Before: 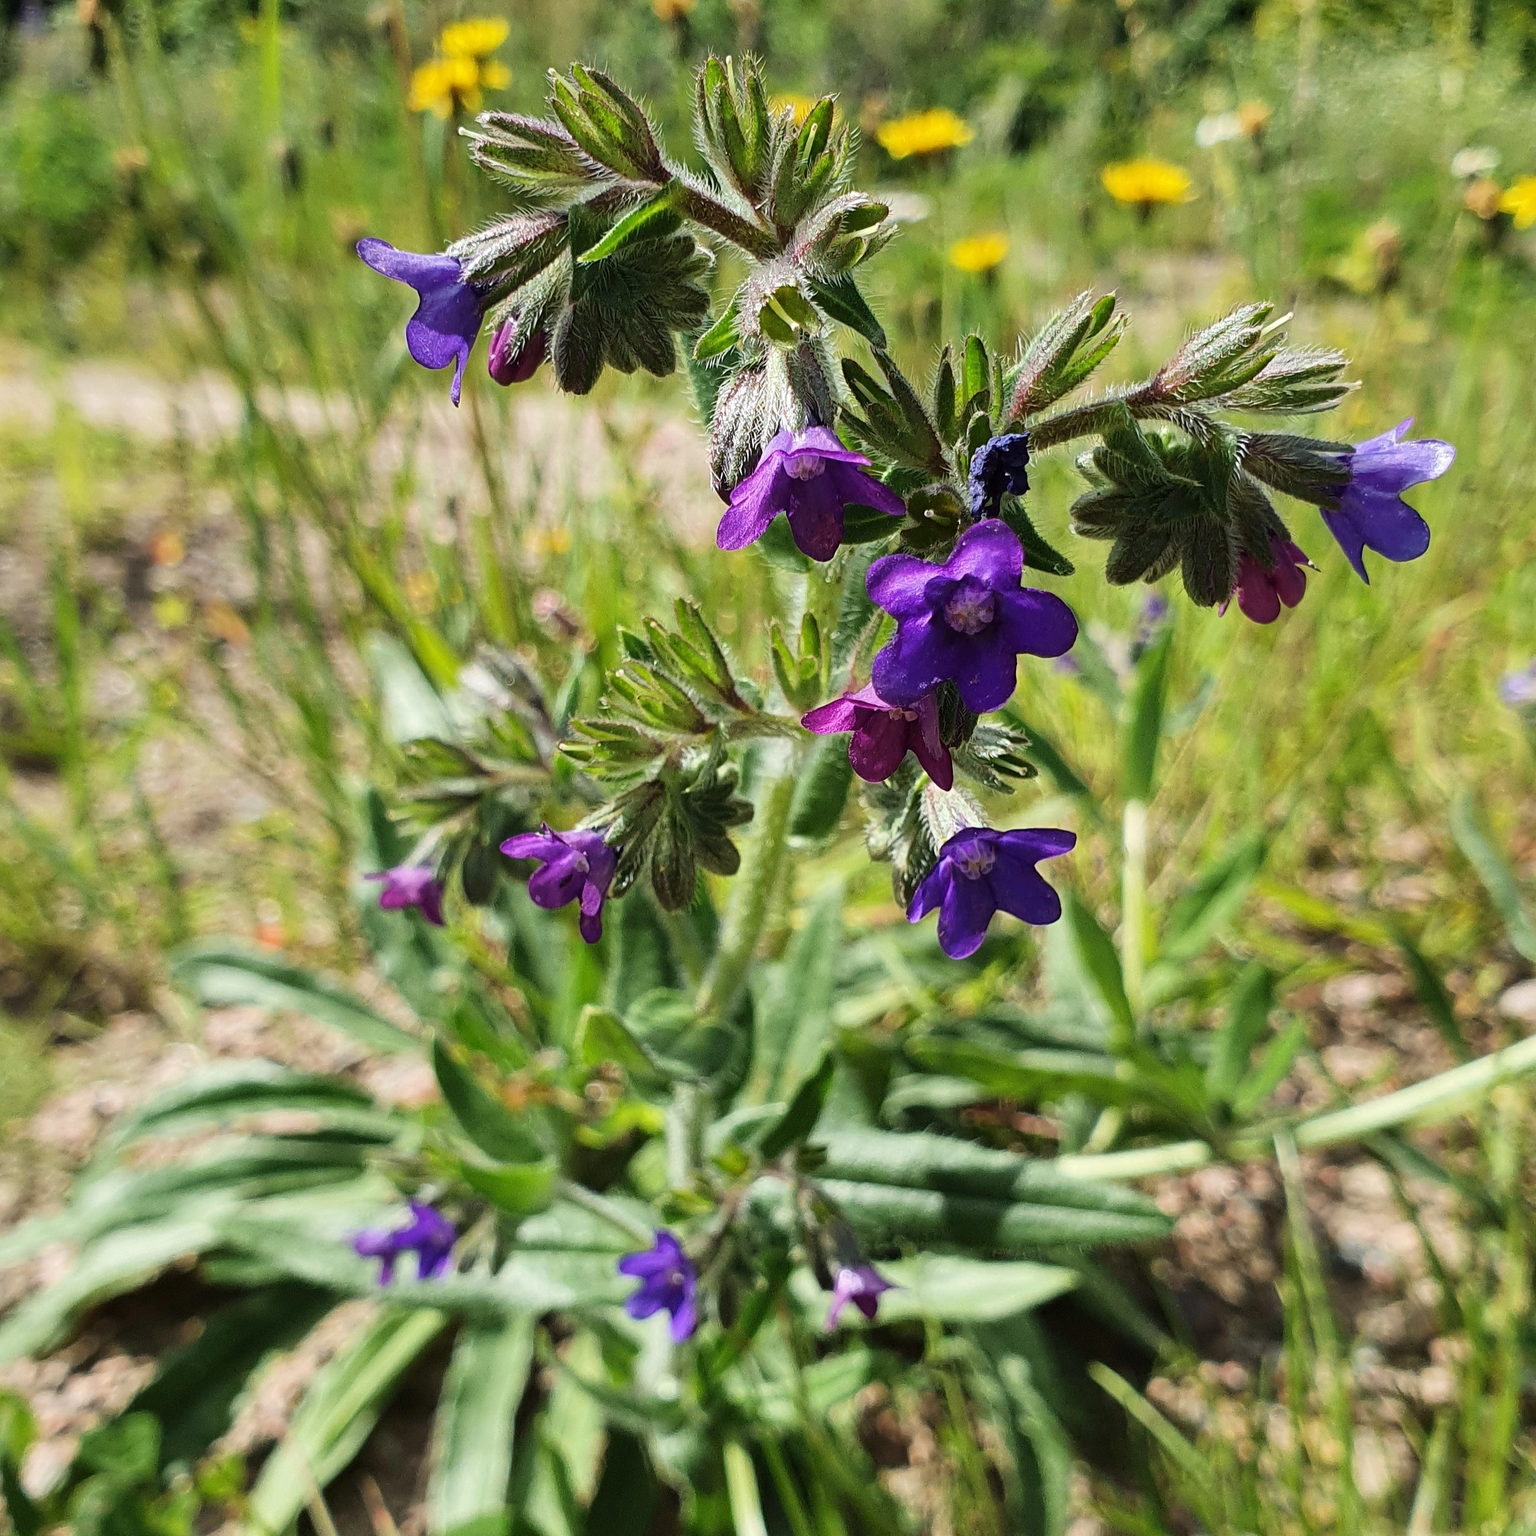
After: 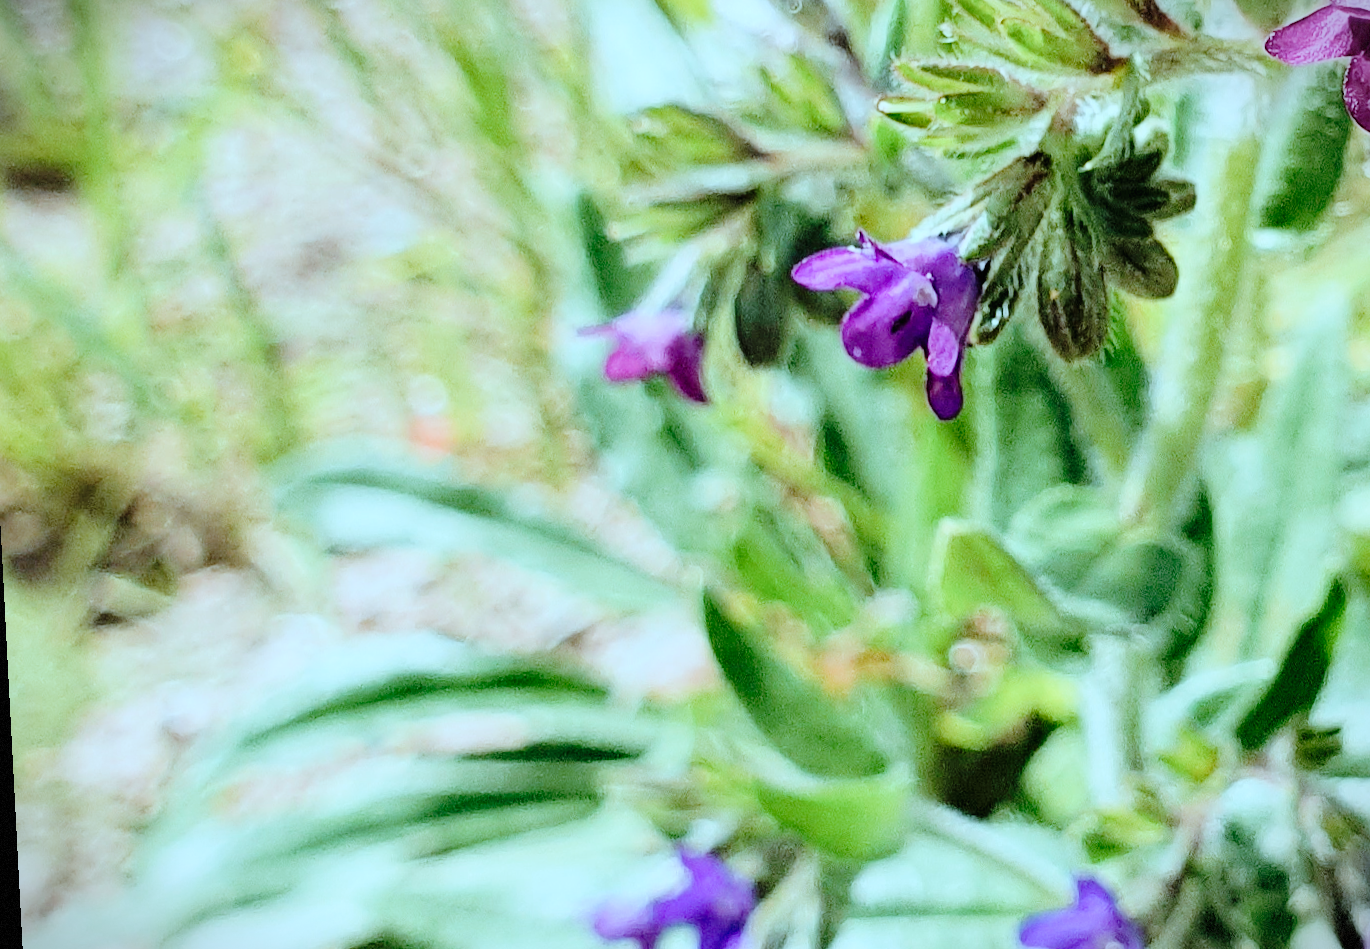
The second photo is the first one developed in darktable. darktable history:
tone equalizer: on, module defaults
crop: top 44.483%, right 43.593%, bottom 12.892%
vignetting: fall-off start 100%, brightness -0.406, saturation -0.3, width/height ratio 1.324, dithering 8-bit output, unbound false
color correction: highlights a* -10.69, highlights b* -19.19
filmic rgb: black relative exposure -6.68 EV, white relative exposure 4.56 EV, hardness 3.25
tone curve: curves: ch0 [(0, 0) (0.003, 0.01) (0.011, 0.01) (0.025, 0.011) (0.044, 0.019) (0.069, 0.032) (0.1, 0.054) (0.136, 0.088) (0.177, 0.138) (0.224, 0.214) (0.277, 0.297) (0.335, 0.391) (0.399, 0.469) (0.468, 0.551) (0.543, 0.622) (0.623, 0.699) (0.709, 0.775) (0.801, 0.85) (0.898, 0.929) (1, 1)], preserve colors none
exposure: black level correction 0.001, exposure 1 EV, compensate highlight preservation false
rotate and perspective: rotation -3°, crop left 0.031, crop right 0.968, crop top 0.07, crop bottom 0.93
